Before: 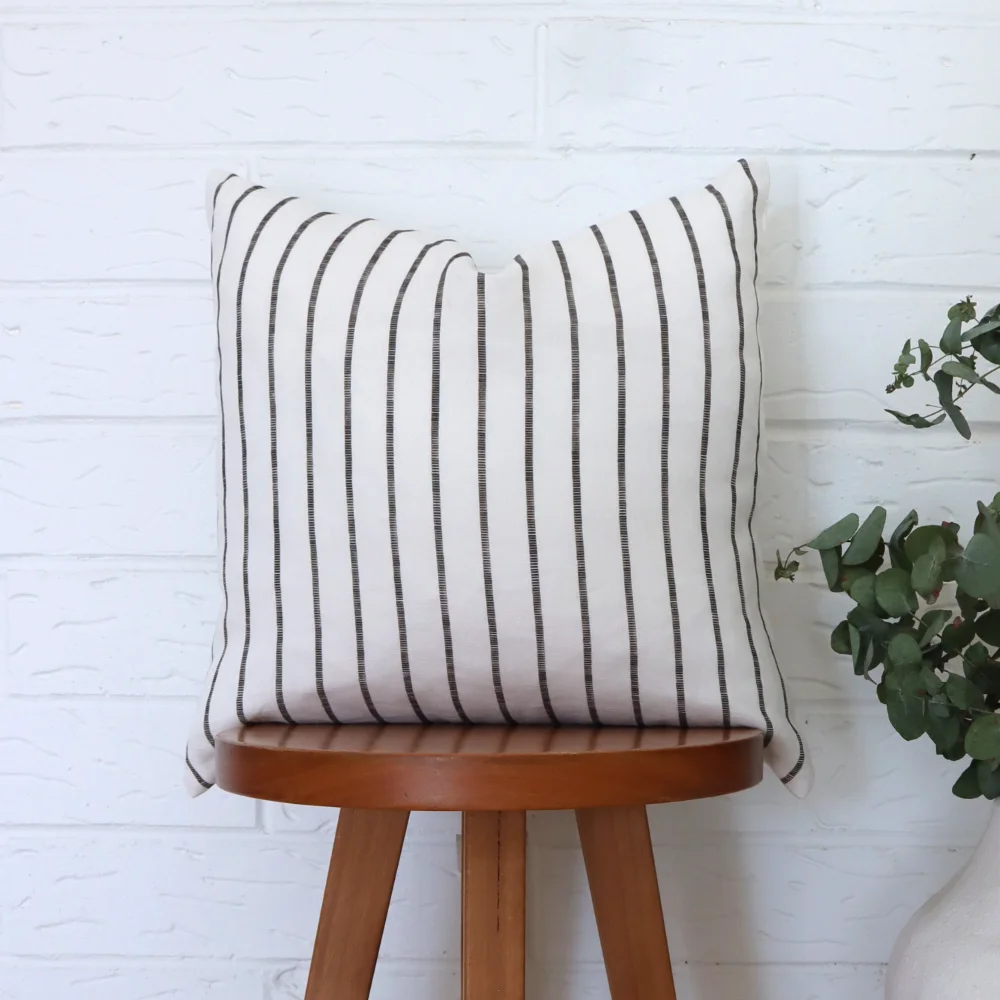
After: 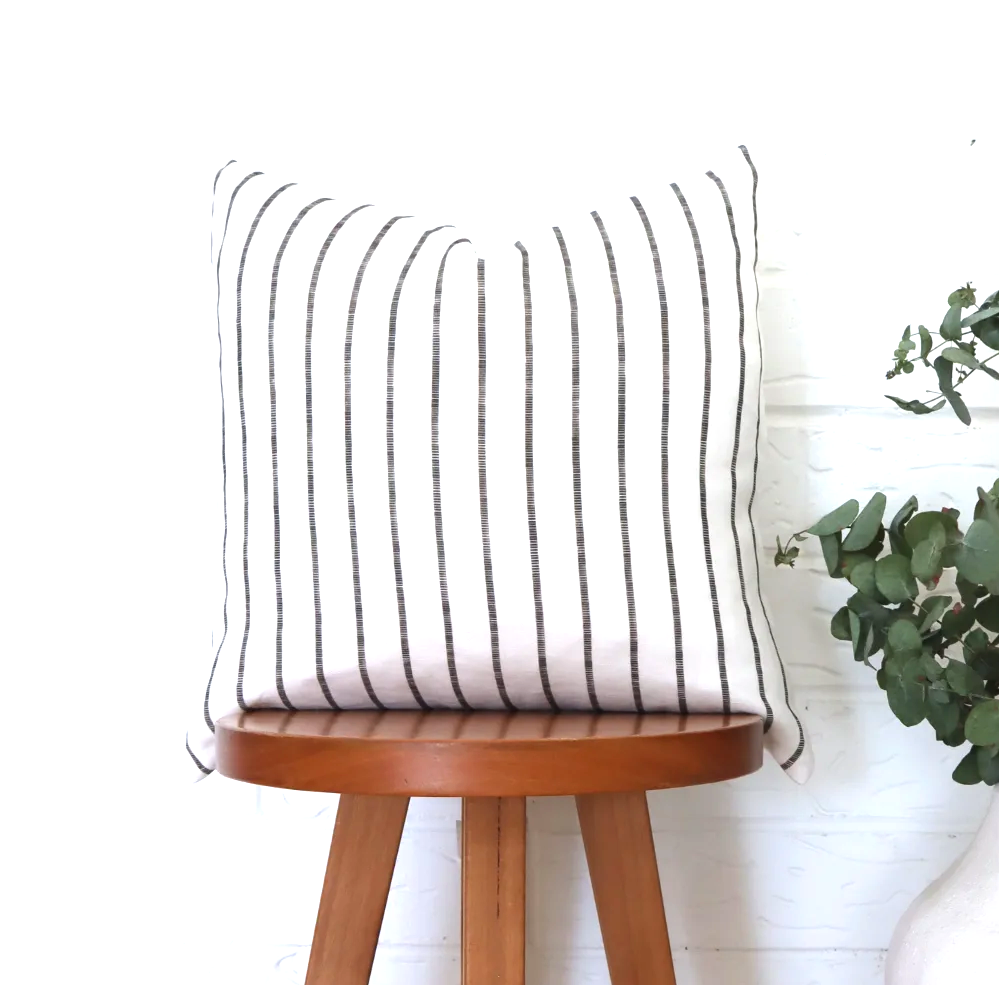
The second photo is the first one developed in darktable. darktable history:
exposure: black level correction 0, exposure 1 EV, compensate highlight preservation false
crop: top 1.429%, right 0.037%
